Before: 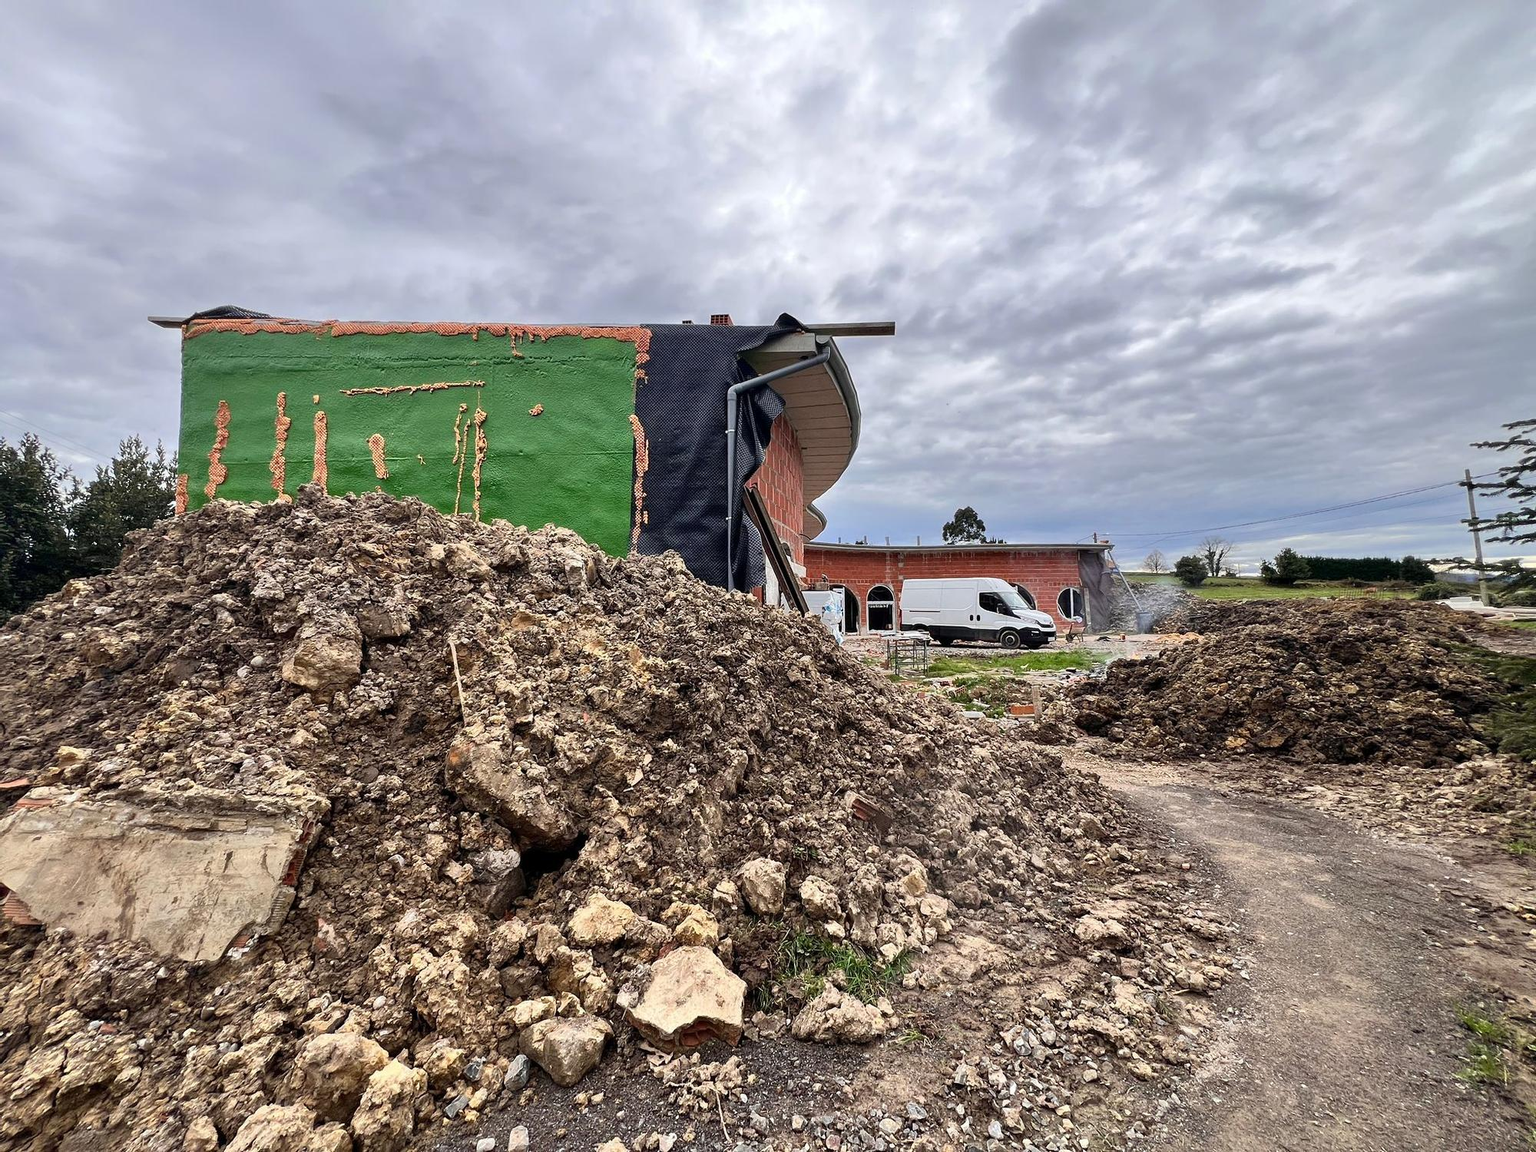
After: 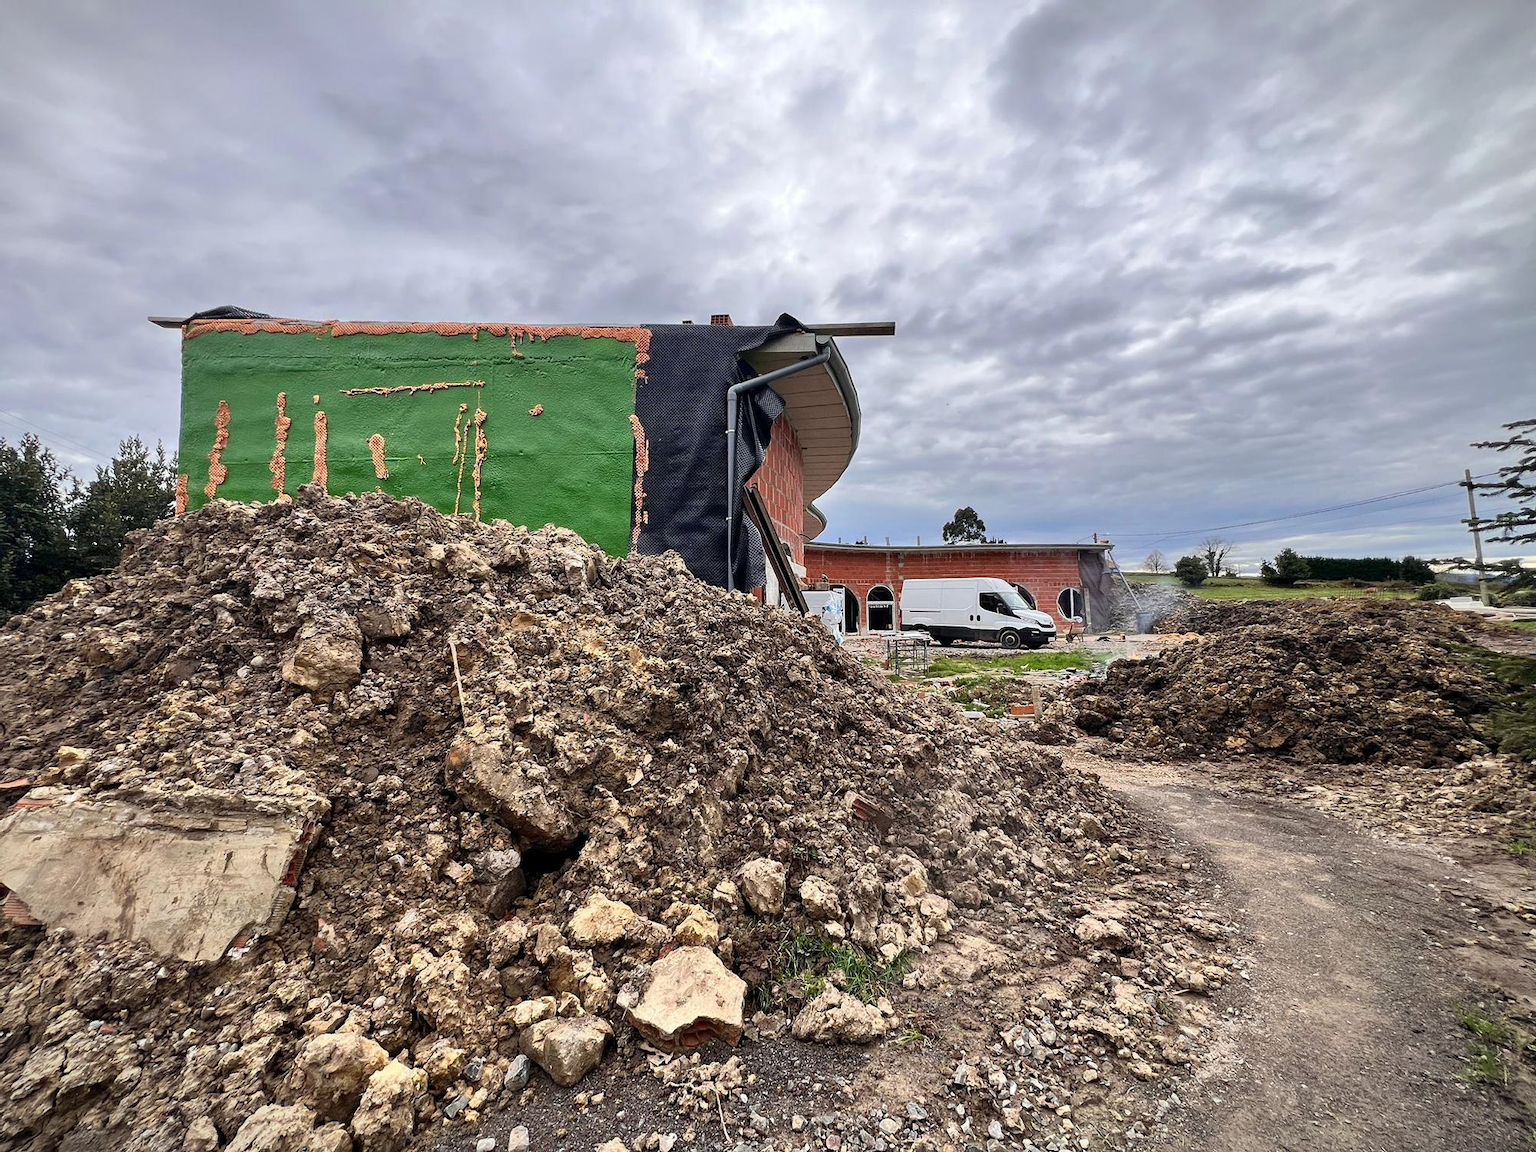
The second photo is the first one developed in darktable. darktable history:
vignetting: fall-off start 99.46%, fall-off radius 65.16%, automatic ratio true, unbound false
